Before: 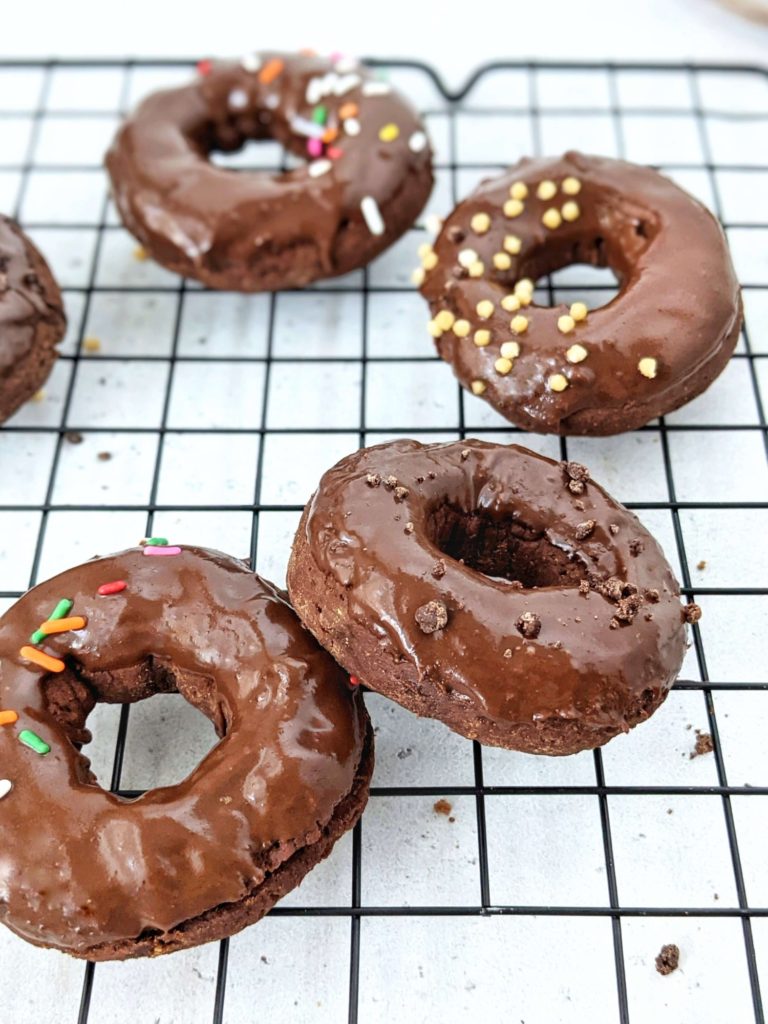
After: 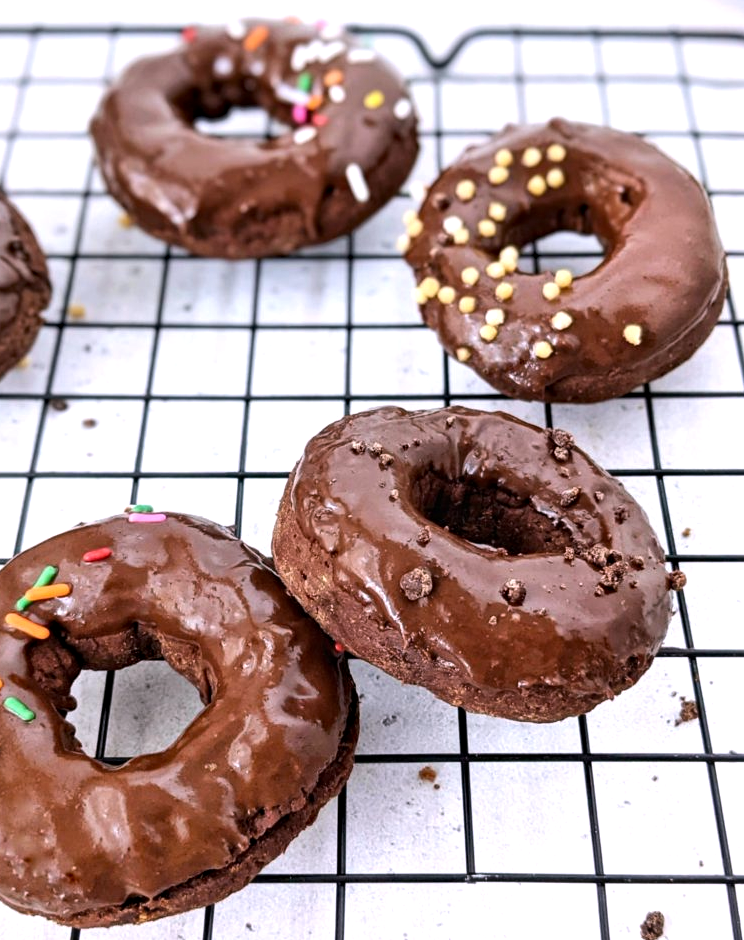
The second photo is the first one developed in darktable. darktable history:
exposure: exposure -0.293 EV, compensate highlight preservation false
white balance: red 1.05, blue 1.072
local contrast: highlights 100%, shadows 100%, detail 120%, midtone range 0.2
color correction: highlights a* -0.137, highlights b* 0.137
crop: left 1.964%, top 3.251%, right 1.122%, bottom 4.933%
tone equalizer: -8 EV -0.417 EV, -7 EV -0.389 EV, -6 EV -0.333 EV, -5 EV -0.222 EV, -3 EV 0.222 EV, -2 EV 0.333 EV, -1 EV 0.389 EV, +0 EV 0.417 EV, edges refinement/feathering 500, mask exposure compensation -1.57 EV, preserve details no
haze removal: adaptive false
